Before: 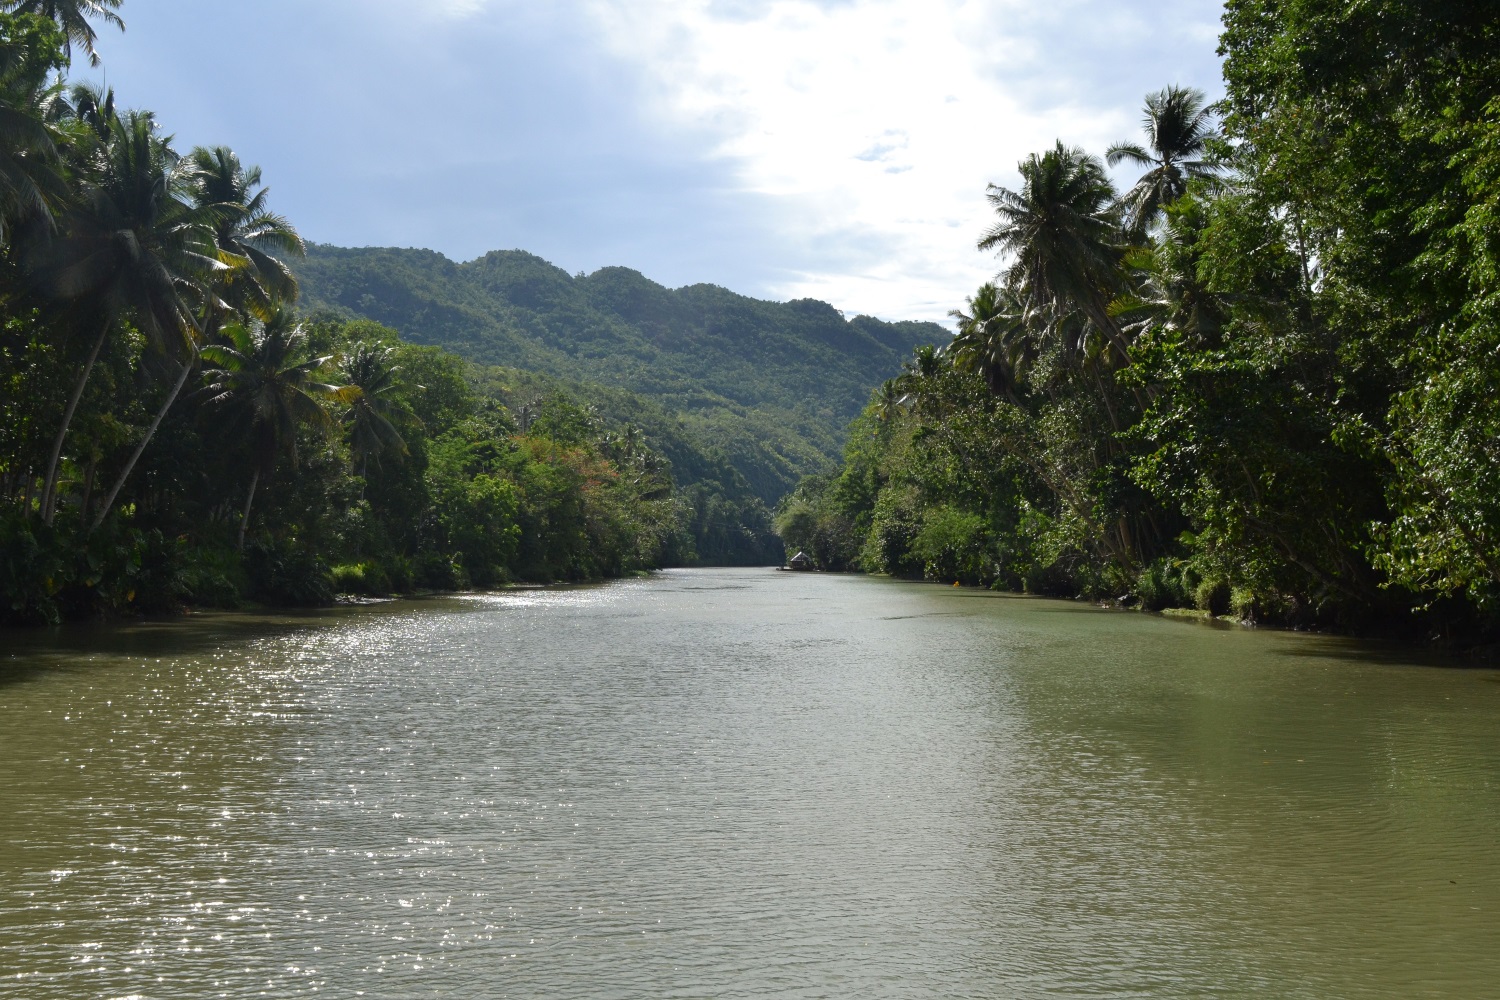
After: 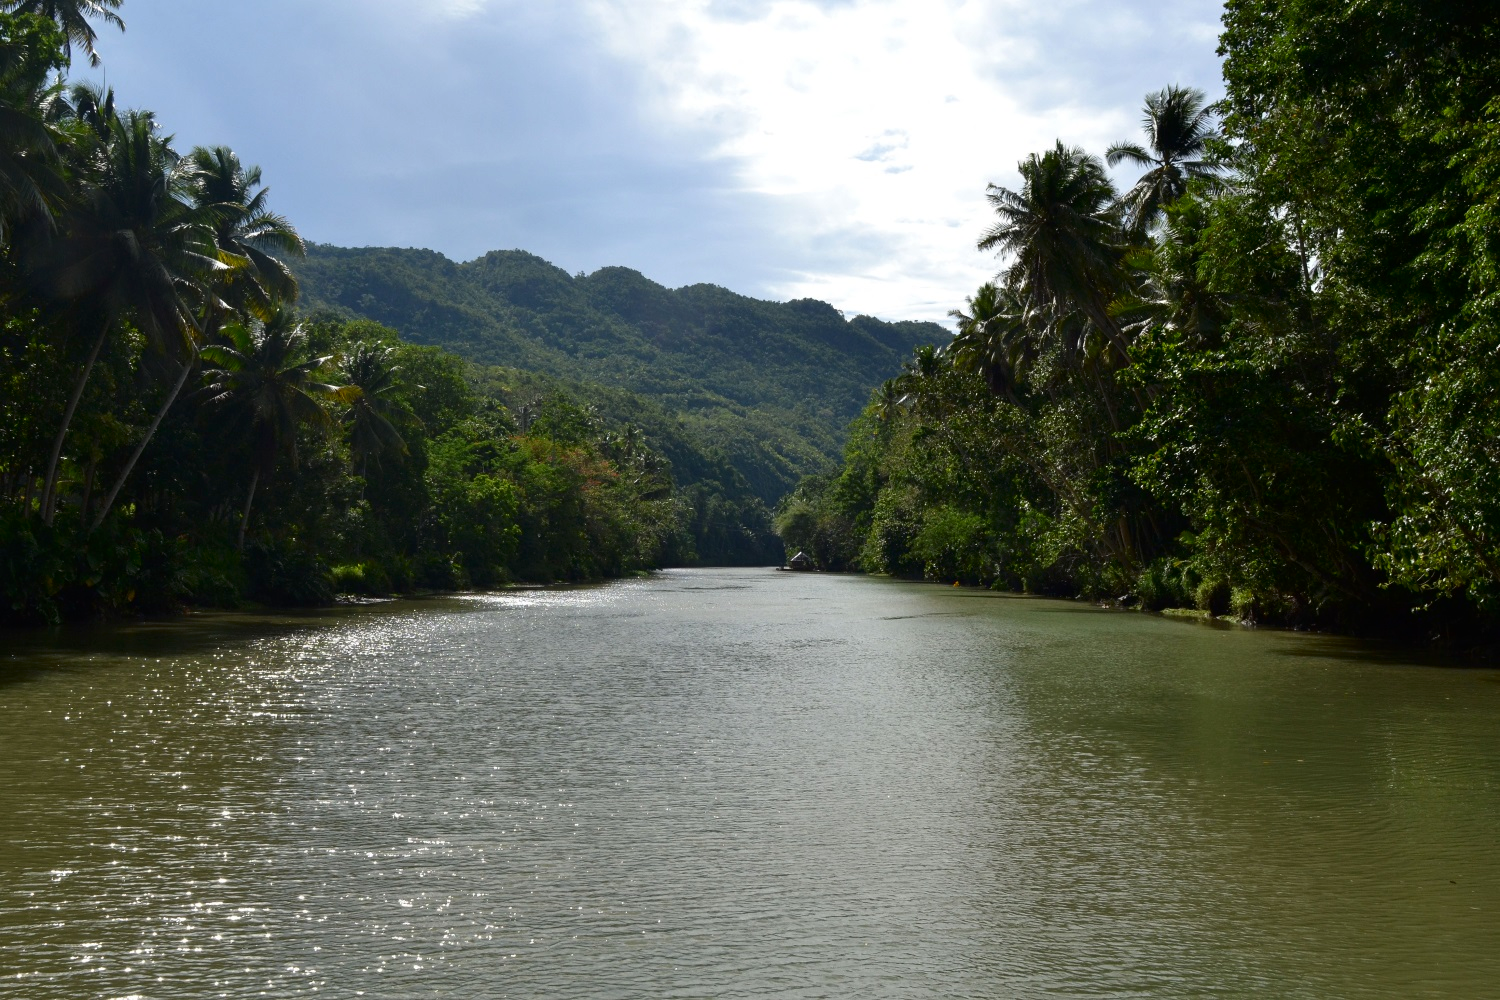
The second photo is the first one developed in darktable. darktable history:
contrast brightness saturation: contrast 0.068, brightness -0.135, saturation 0.057
